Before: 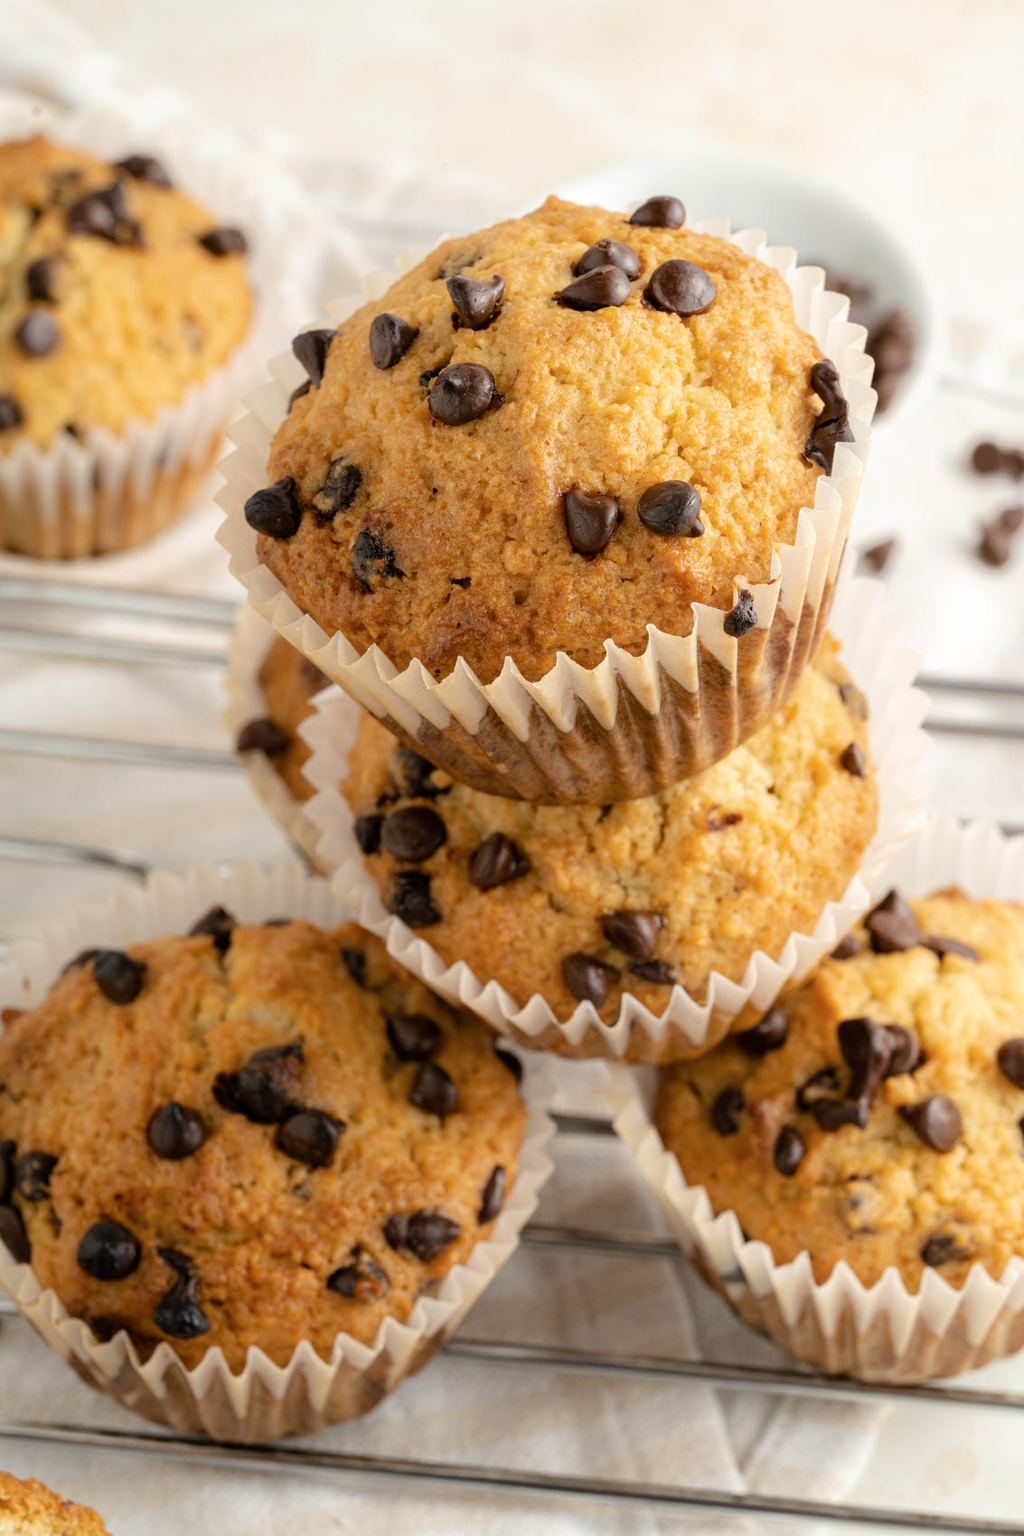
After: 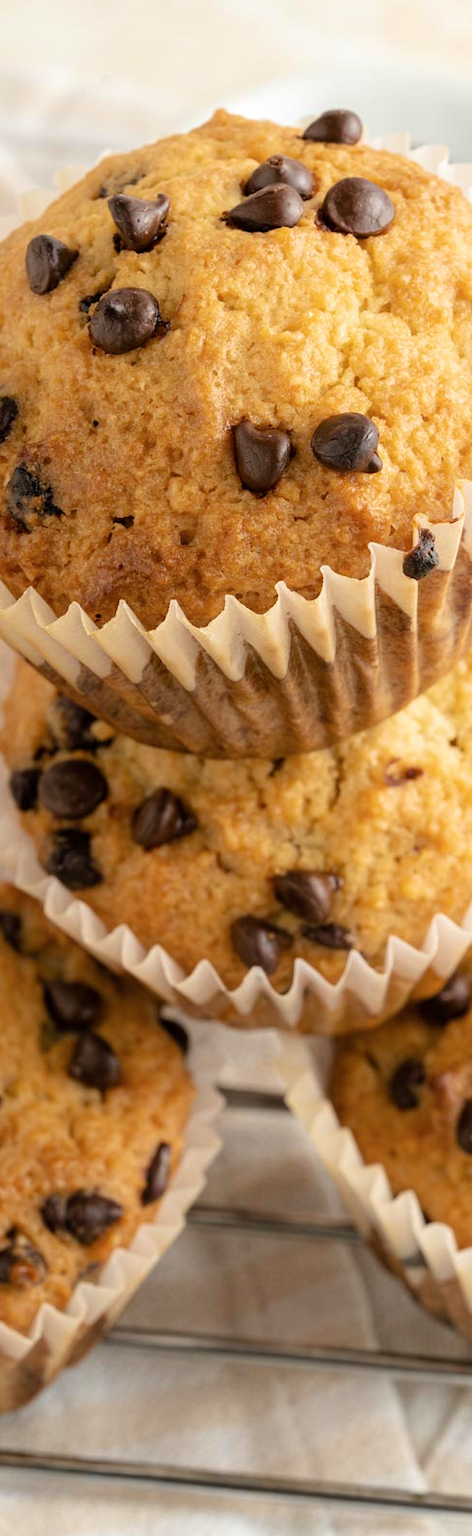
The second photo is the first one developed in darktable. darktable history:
crop: left 33.772%, top 6.08%, right 22.814%
velvia: on, module defaults
